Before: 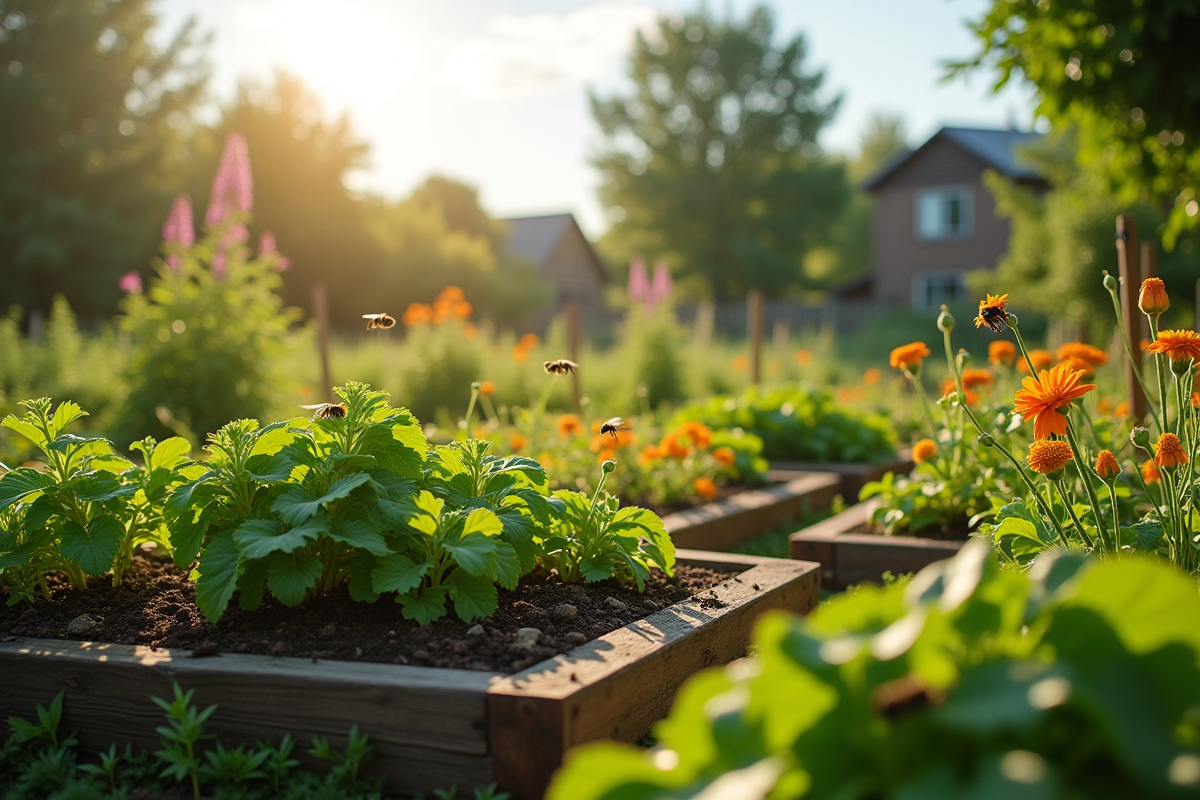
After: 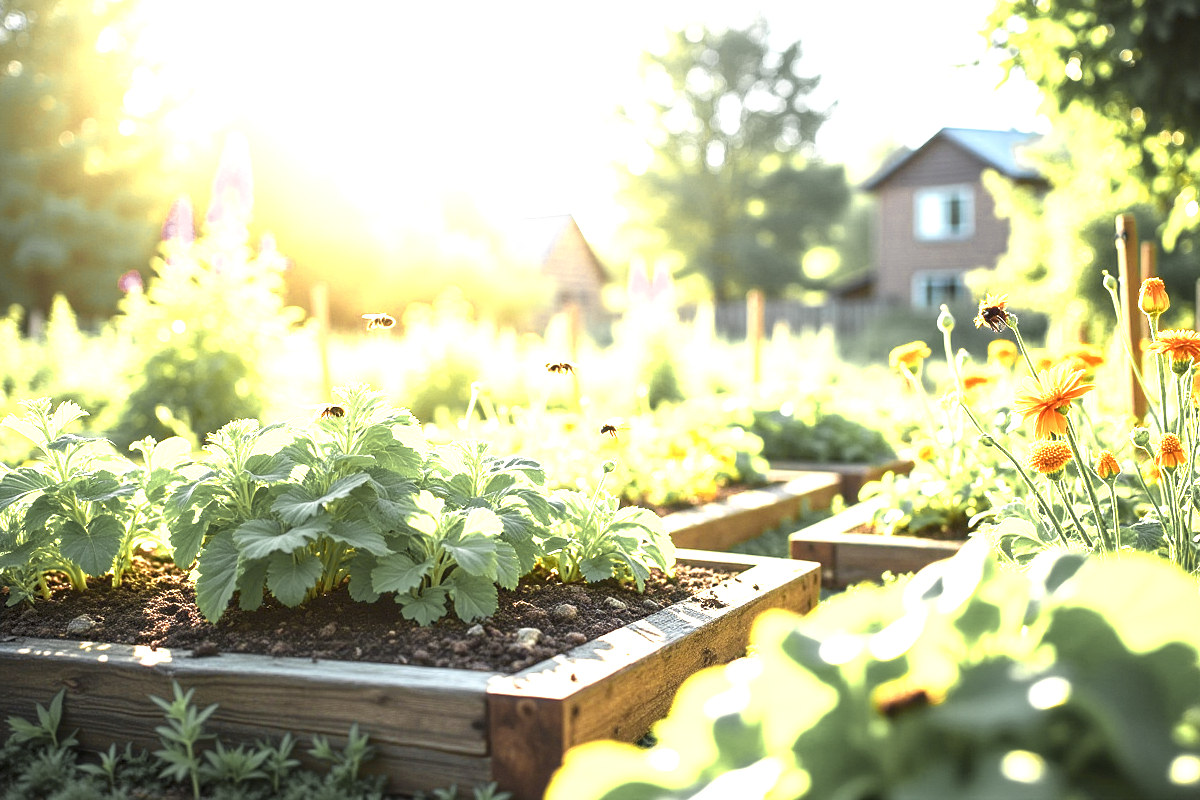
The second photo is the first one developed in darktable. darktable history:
base curve: curves: ch0 [(0, 0) (0.688, 0.865) (1, 1)], preserve colors none
exposure: black level correction 0, exposure 1.675 EV, compensate exposure bias true, compensate highlight preservation false
tone equalizer: on, module defaults
local contrast: highlights 99%, shadows 86%, detail 160%, midtone range 0.2
color zones: curves: ch0 [(0.004, 0.306) (0.107, 0.448) (0.252, 0.656) (0.41, 0.398) (0.595, 0.515) (0.768, 0.628)]; ch1 [(0.07, 0.323) (0.151, 0.452) (0.252, 0.608) (0.346, 0.221) (0.463, 0.189) (0.61, 0.368) (0.735, 0.395) (0.921, 0.412)]; ch2 [(0, 0.476) (0.132, 0.512) (0.243, 0.512) (0.397, 0.48) (0.522, 0.376) (0.634, 0.536) (0.761, 0.46)]
